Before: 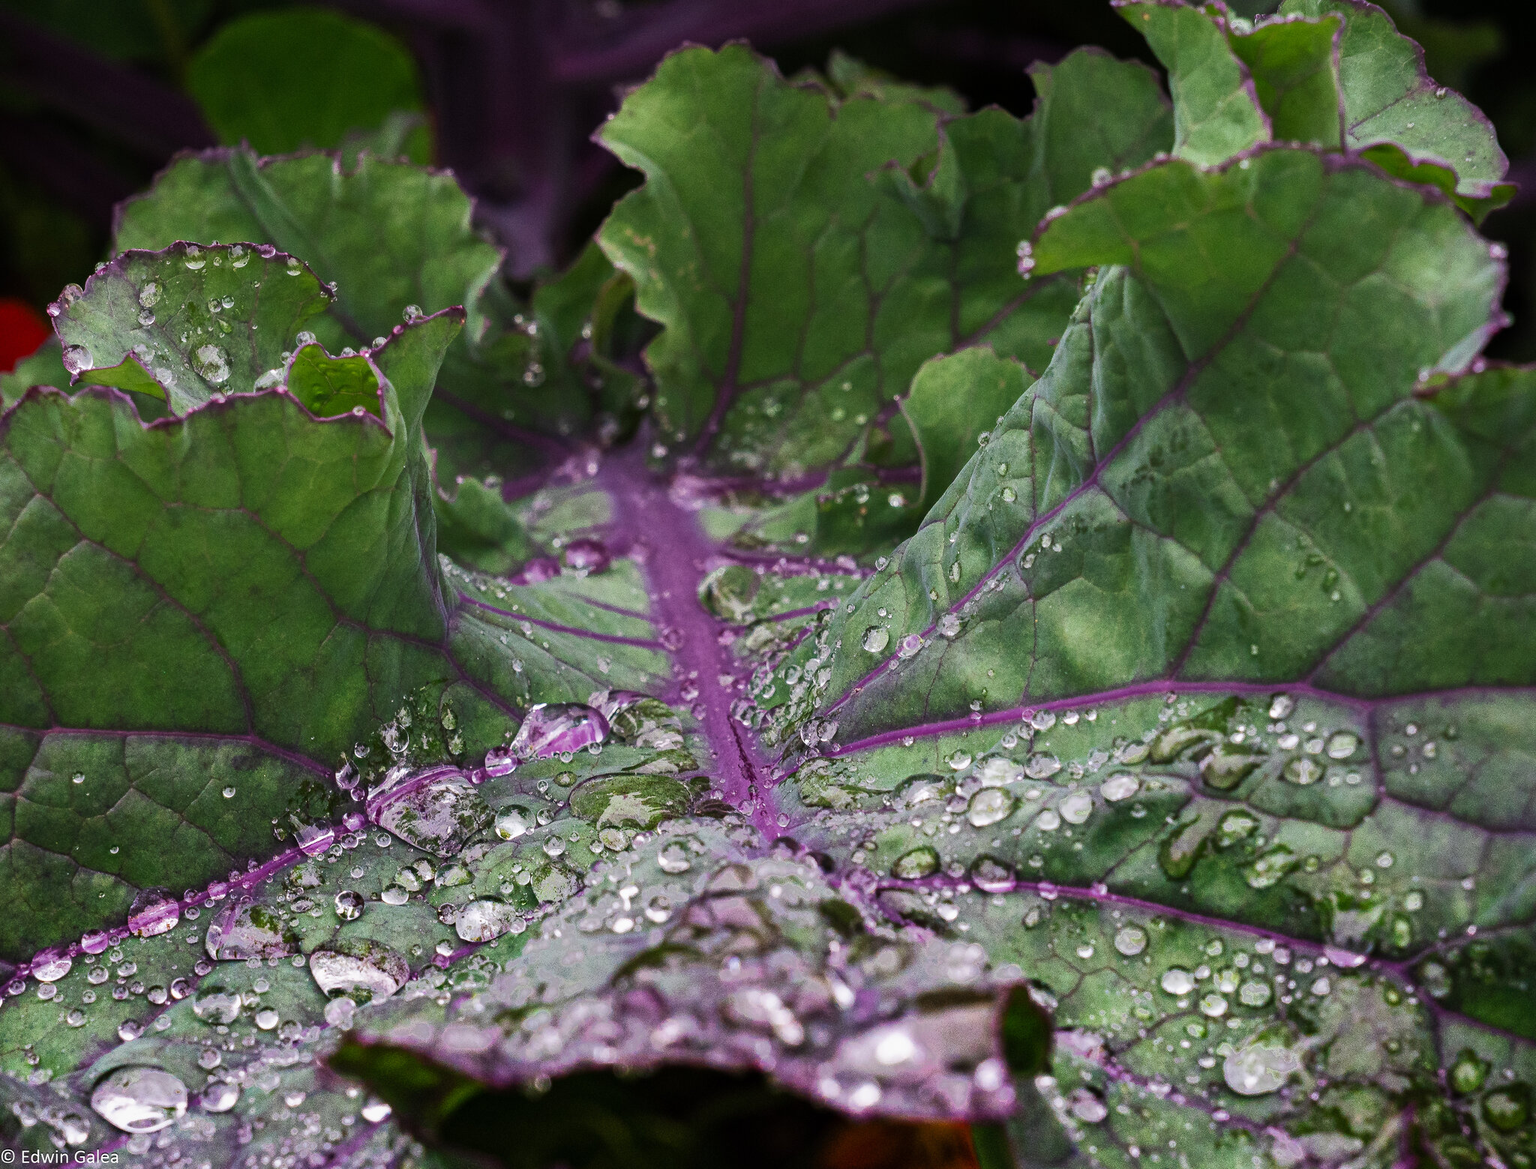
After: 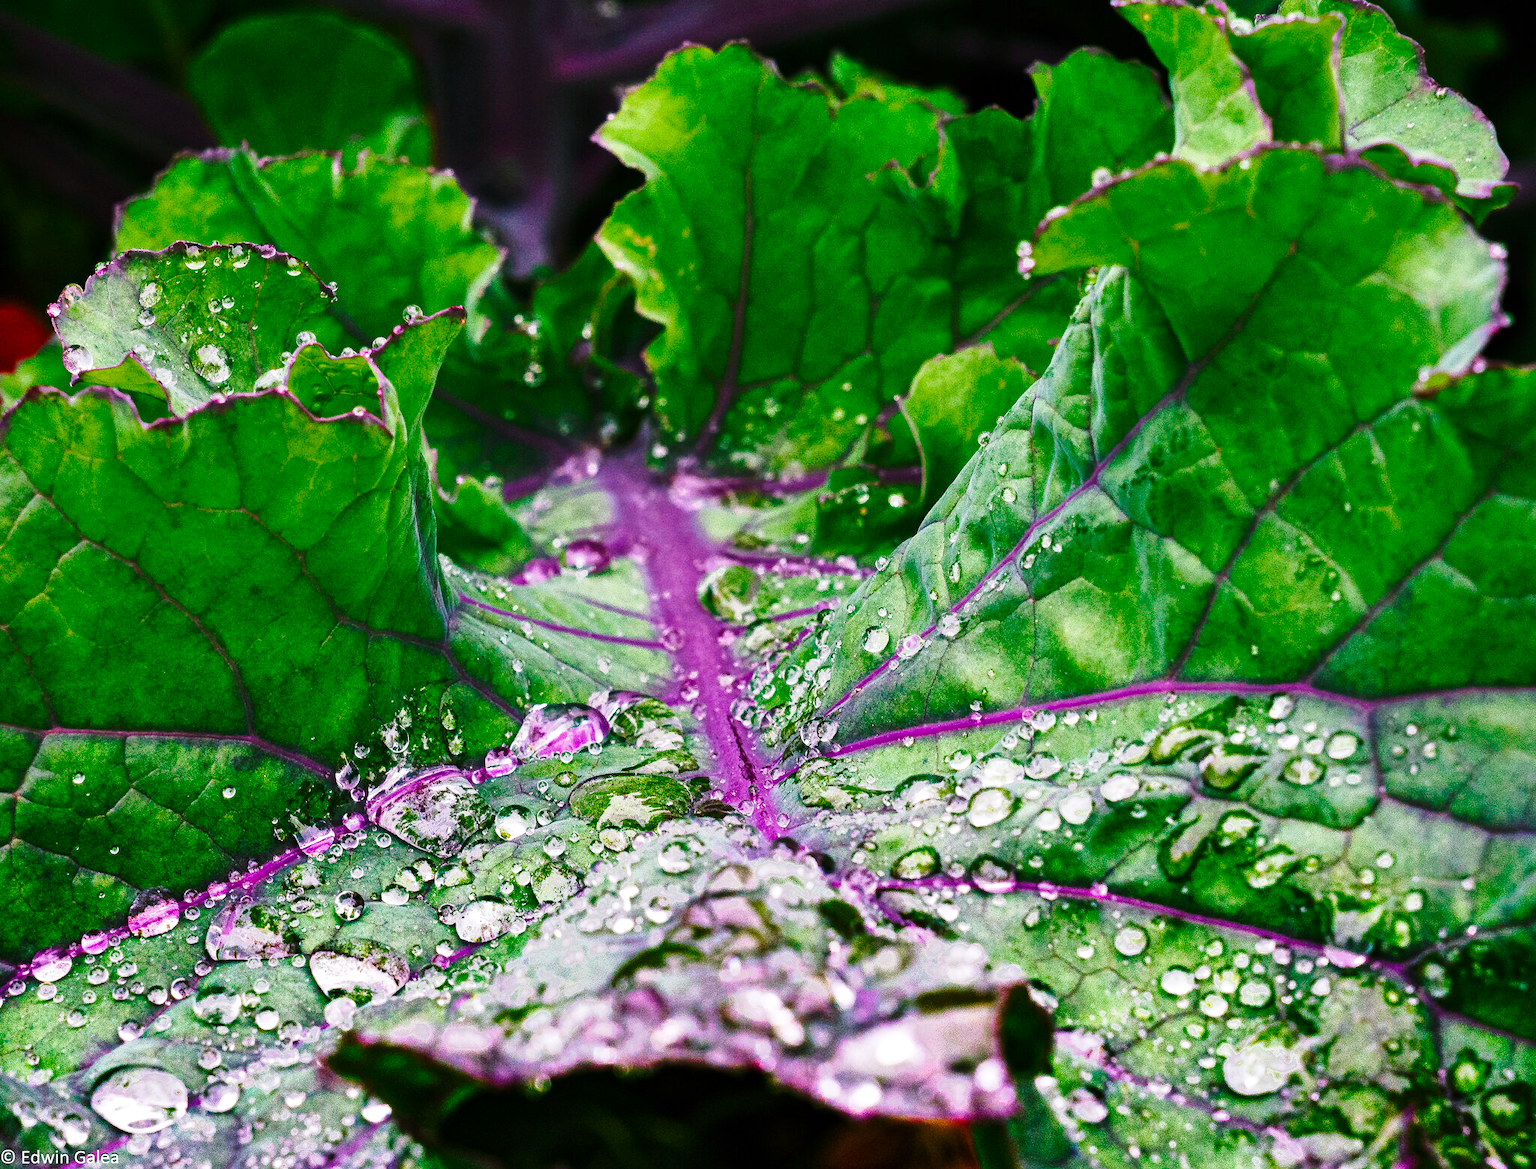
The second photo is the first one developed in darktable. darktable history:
color balance rgb: shadows lift › chroma 11.996%, shadows lift › hue 133.77°, perceptual saturation grading › global saturation 20%, perceptual saturation grading › highlights -25.28%, perceptual saturation grading › shadows 49.612%, global vibrance 30.384%, contrast 9.507%
base curve: curves: ch0 [(0, 0) (0.028, 0.03) (0.121, 0.232) (0.46, 0.748) (0.859, 0.968) (1, 1)], preserve colors none
shadows and highlights: low approximation 0.01, soften with gaussian
